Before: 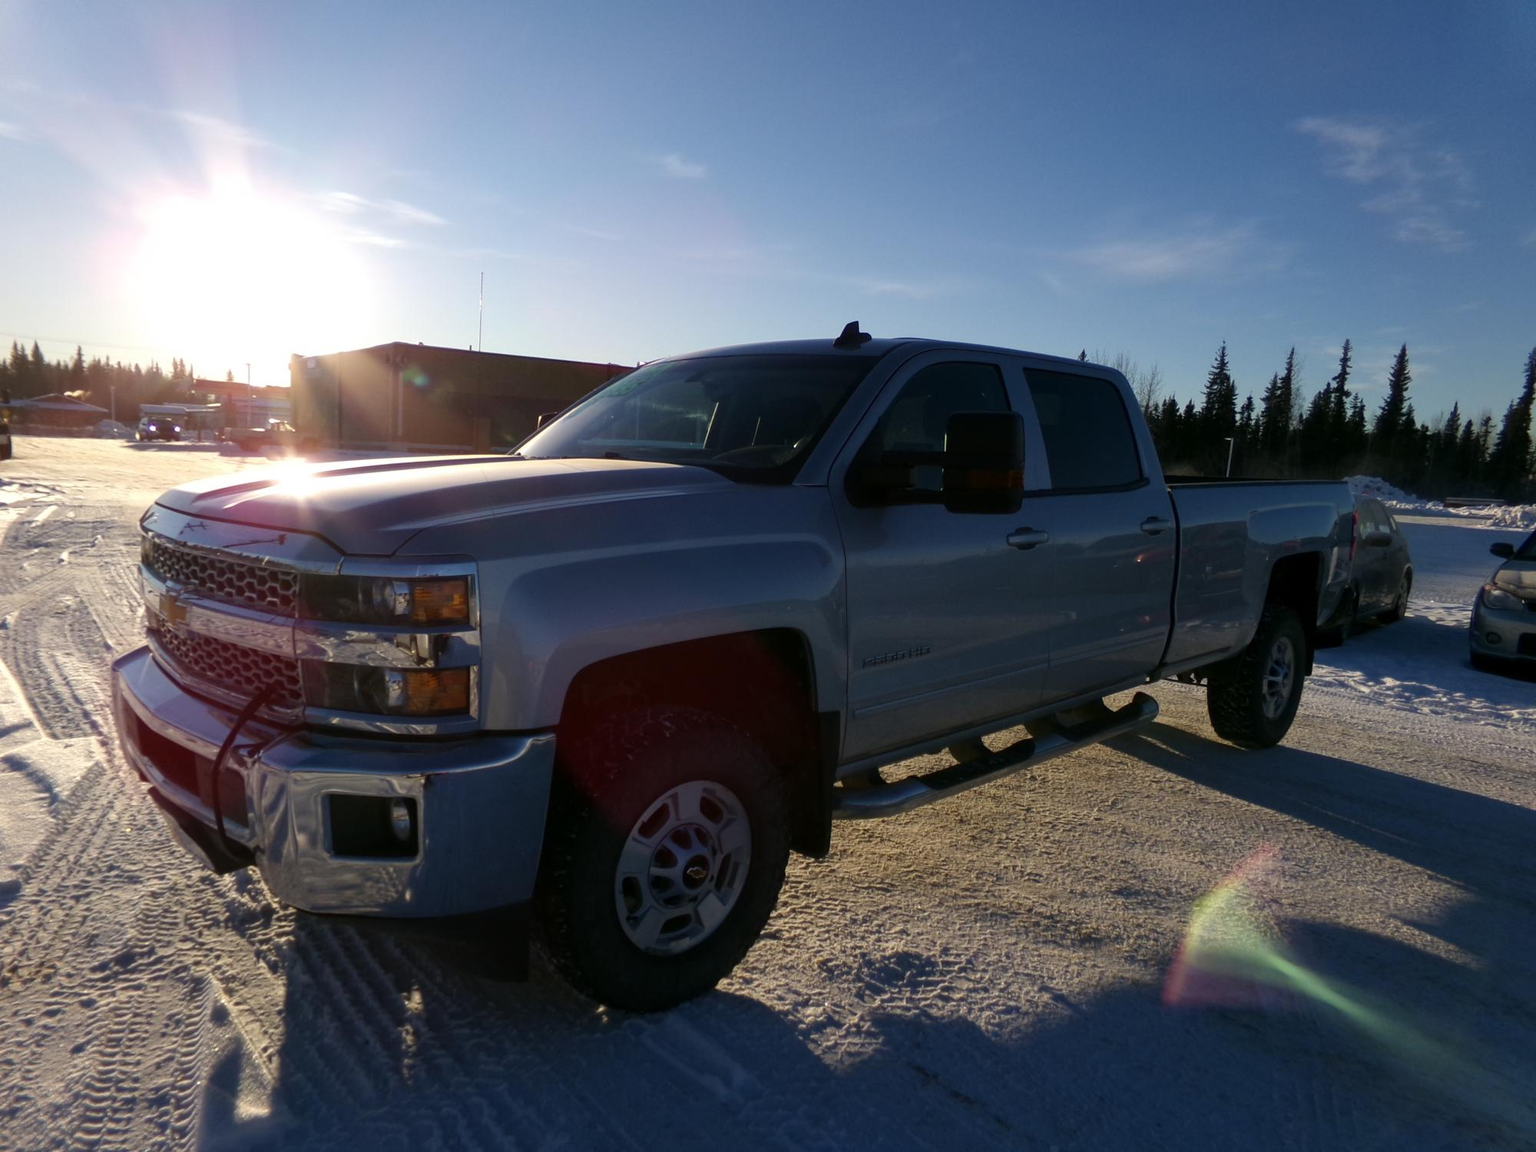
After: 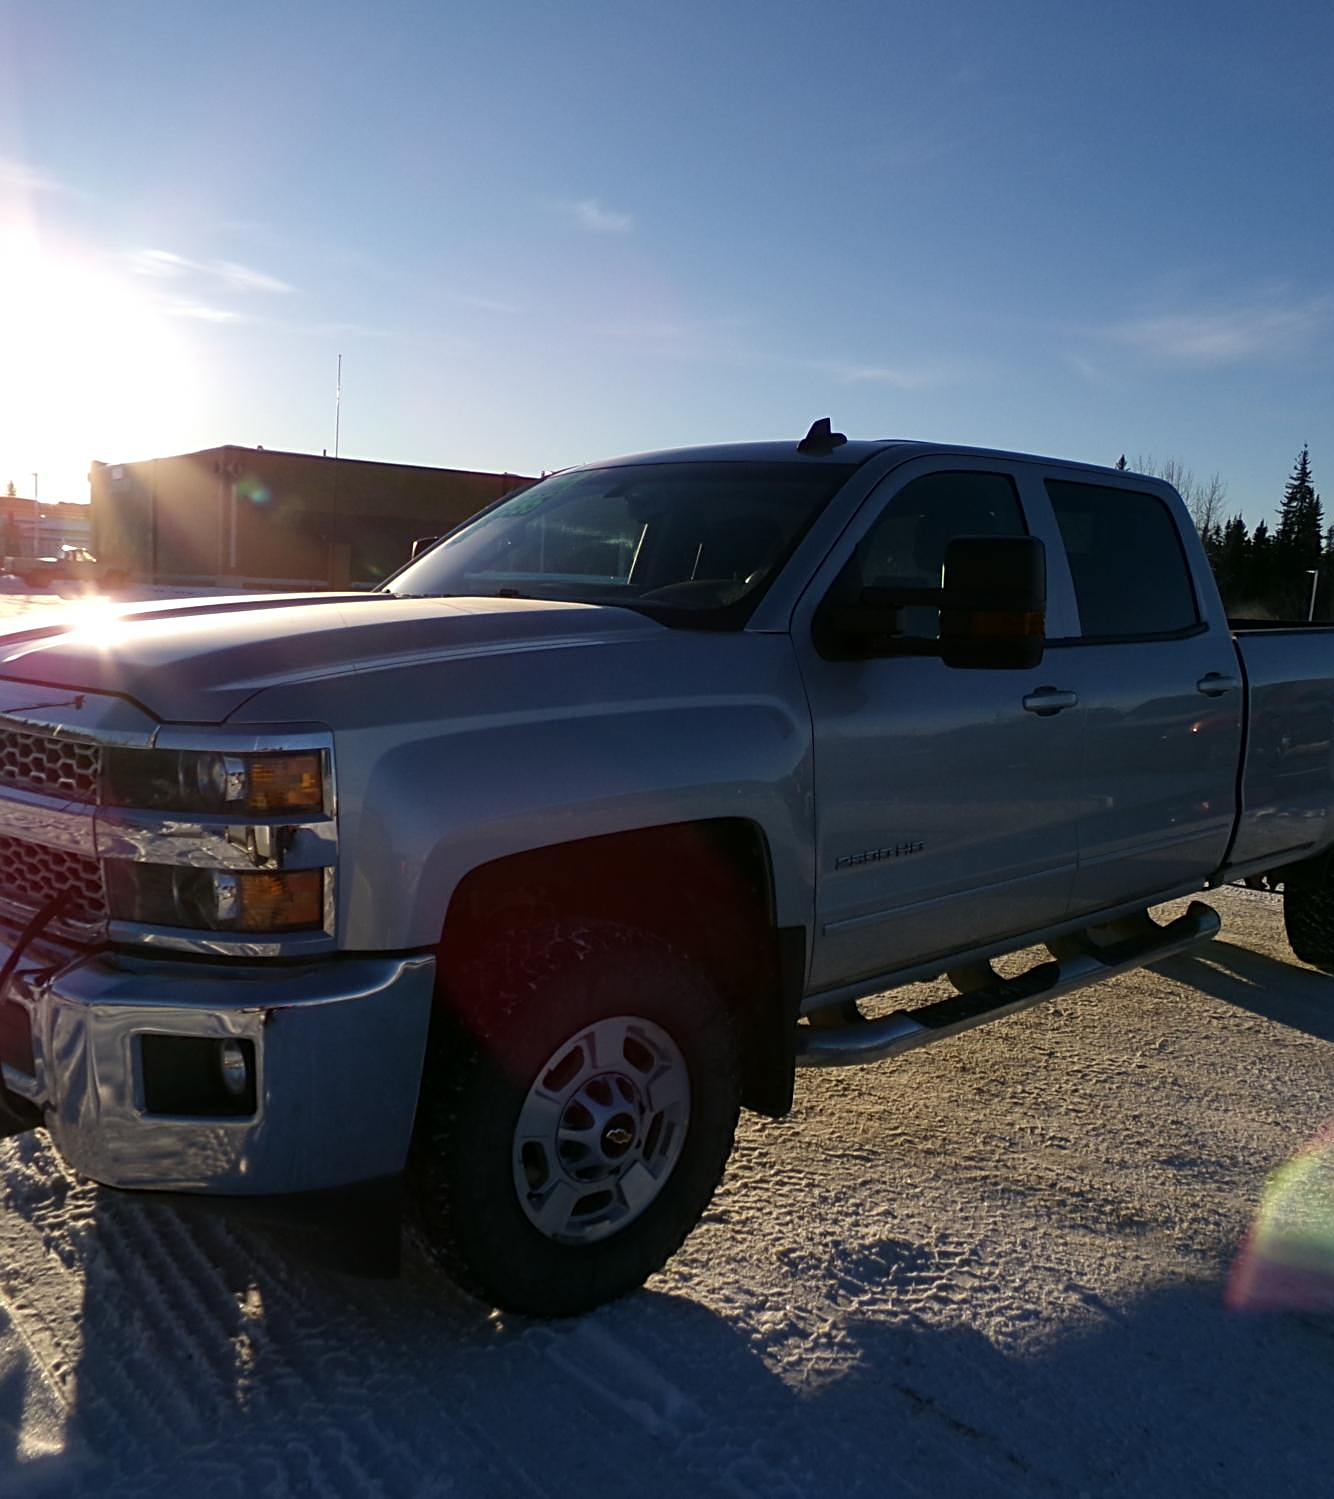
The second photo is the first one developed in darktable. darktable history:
crop and rotate: left 14.436%, right 18.824%
sharpen: radius 2.759
